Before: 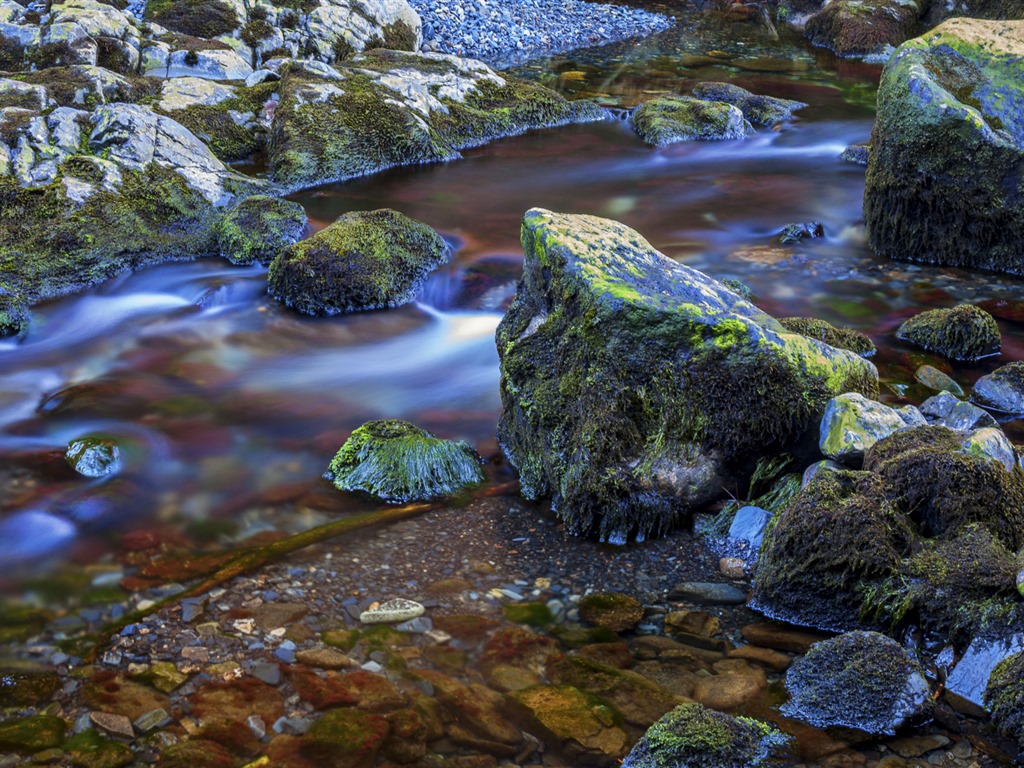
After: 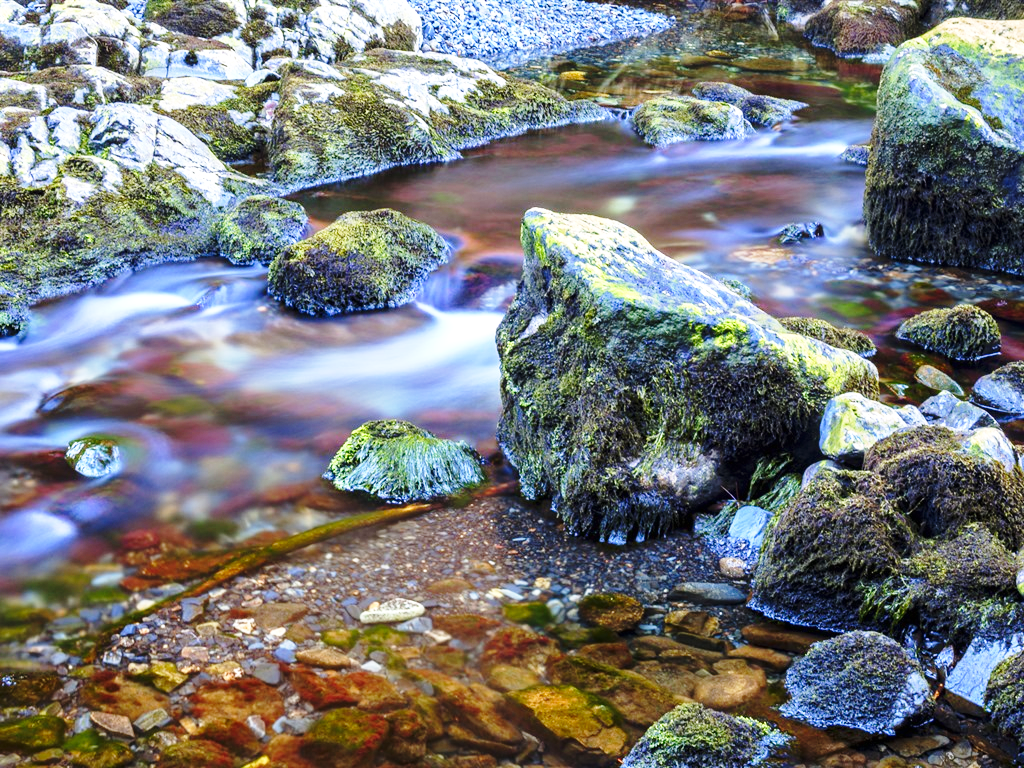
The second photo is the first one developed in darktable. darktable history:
exposure: black level correction 0, exposure 0.695 EV, compensate highlight preservation false
base curve: curves: ch0 [(0, 0) (0.028, 0.03) (0.121, 0.232) (0.46, 0.748) (0.859, 0.968) (1, 1)], preserve colors none
